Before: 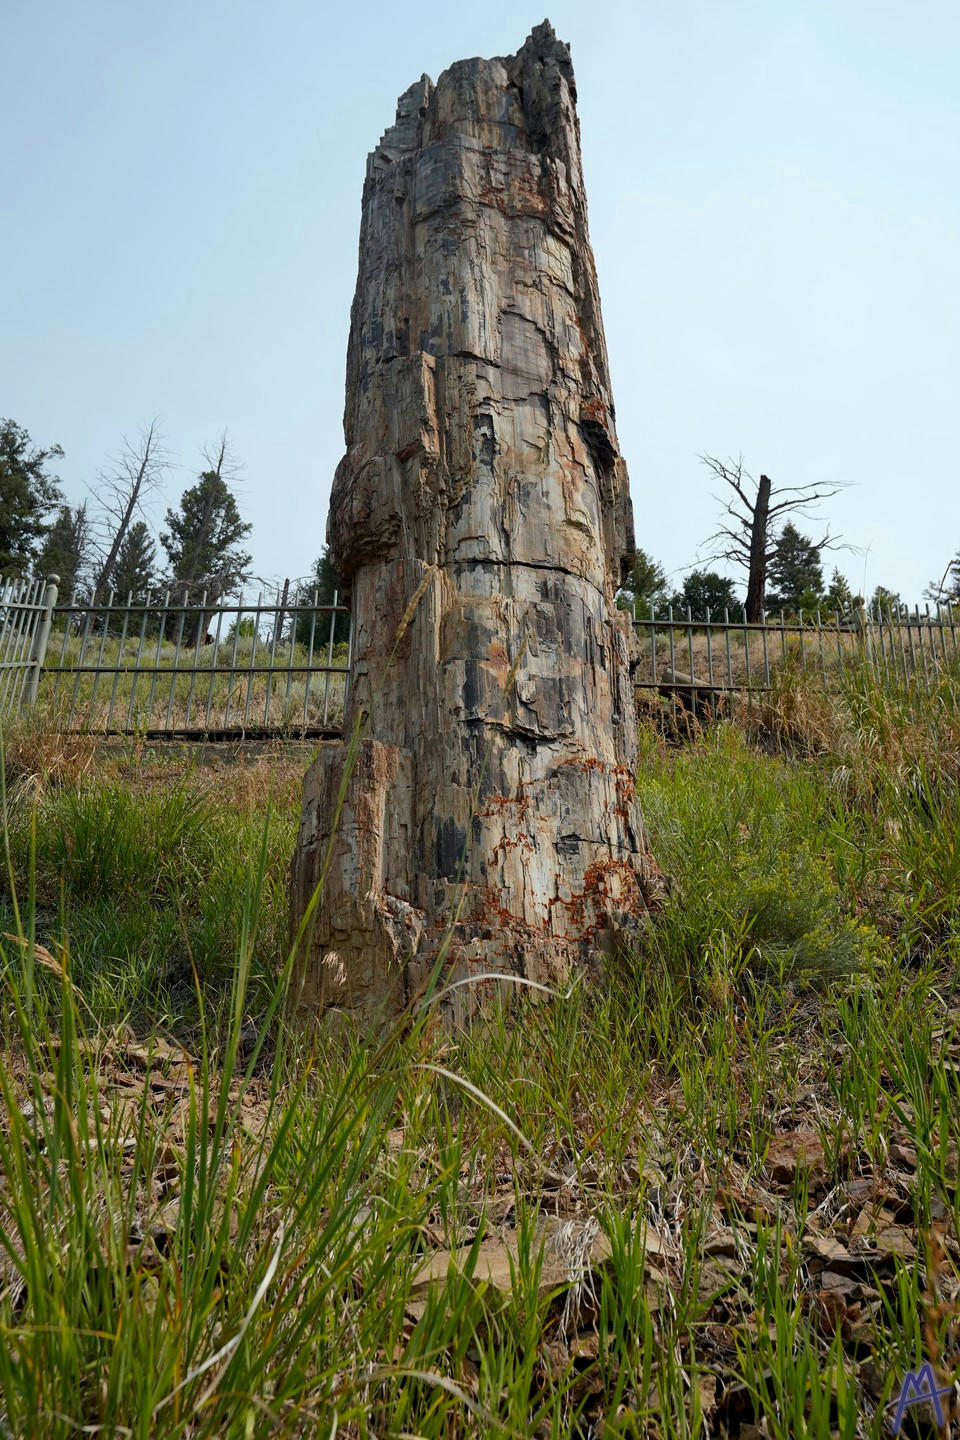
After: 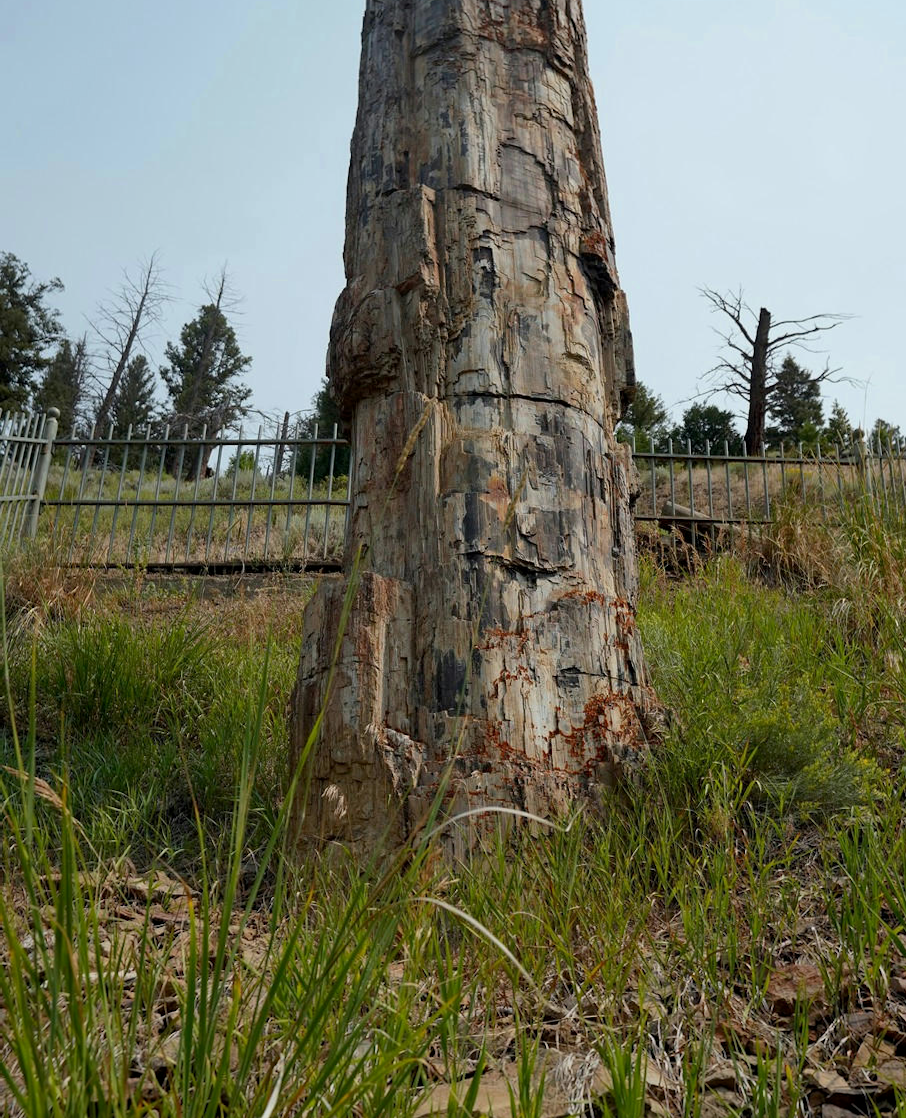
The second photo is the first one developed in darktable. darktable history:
exposure: black level correction 0.001, exposure -0.197 EV, compensate exposure bias true, compensate highlight preservation false
crop and rotate: angle 0.049°, top 11.588%, right 5.501%, bottom 10.655%
